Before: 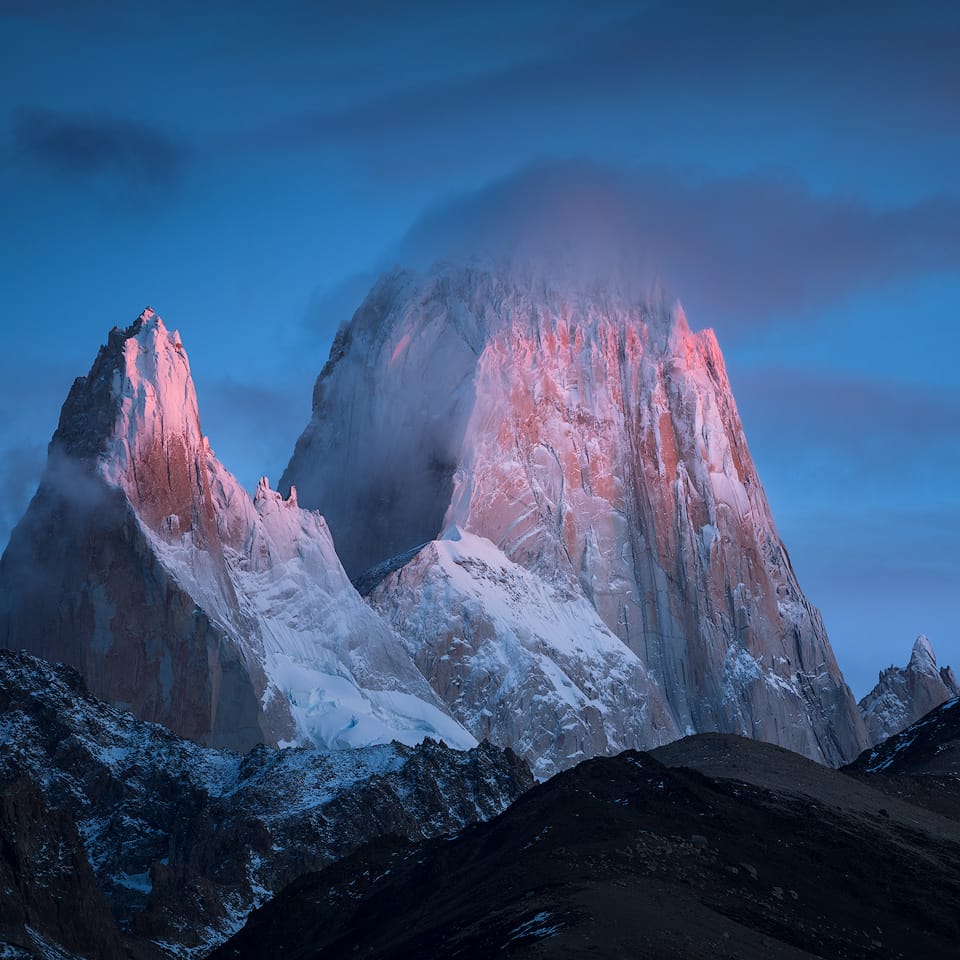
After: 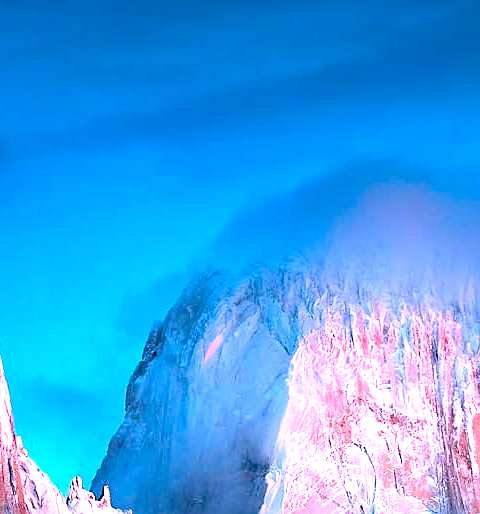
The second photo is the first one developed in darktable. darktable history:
crop: left 19.556%, right 30.401%, bottom 46.458%
haze removal: strength 0.25, distance 0.25, compatibility mode true, adaptive false
sharpen: on, module defaults
contrast equalizer: octaves 7, y [[0.6 ×6], [0.55 ×6], [0 ×6], [0 ×6], [0 ×6]], mix 0.15
graduated density: on, module defaults
exposure: black level correction 0, exposure 1.75 EV, compensate exposure bias true, compensate highlight preservation false
color balance rgb: perceptual saturation grading › global saturation 30%, global vibrance 20%
